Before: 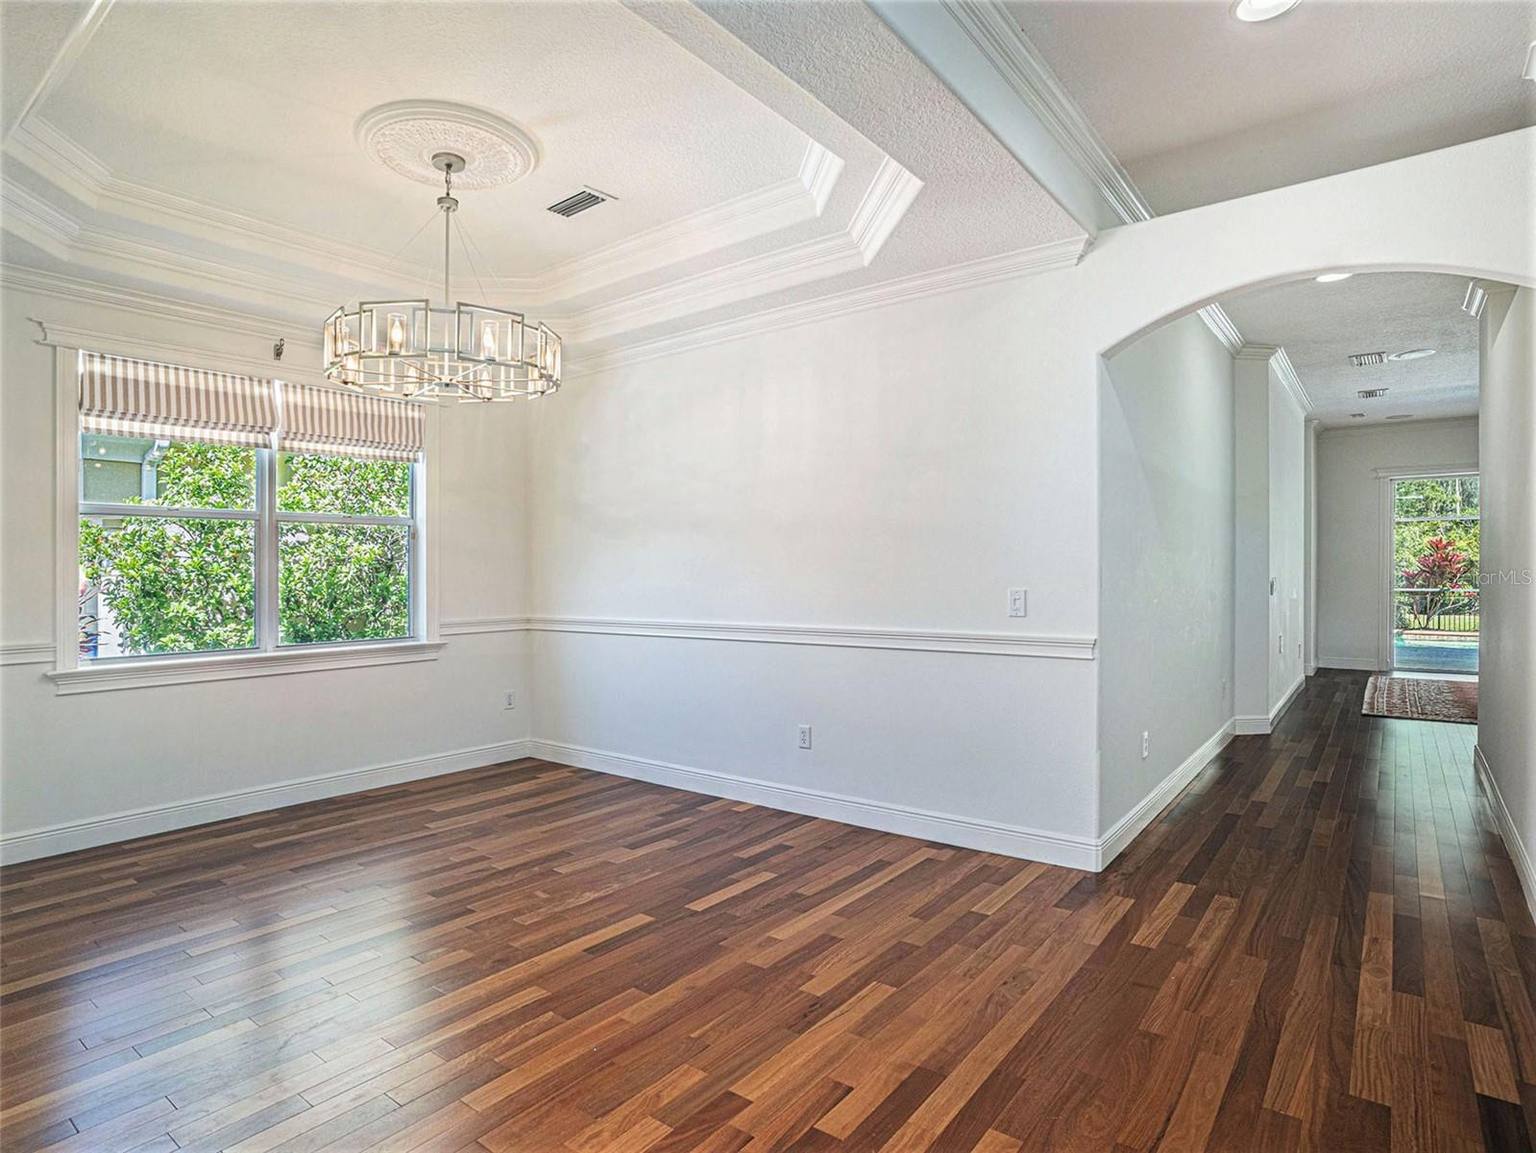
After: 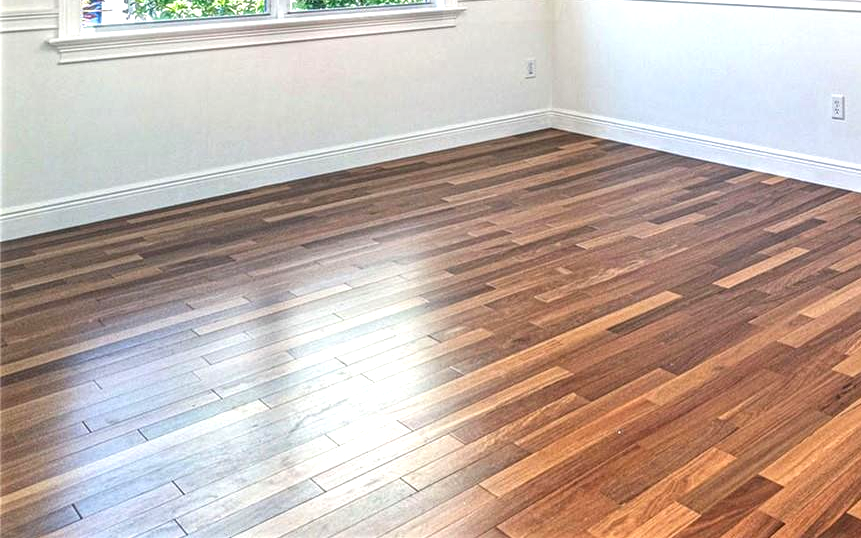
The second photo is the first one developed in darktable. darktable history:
local contrast: detail 130%
crop and rotate: top 55.01%, right 46.101%, bottom 0.138%
exposure: black level correction 0.001, exposure 0.677 EV, compensate highlight preservation false
